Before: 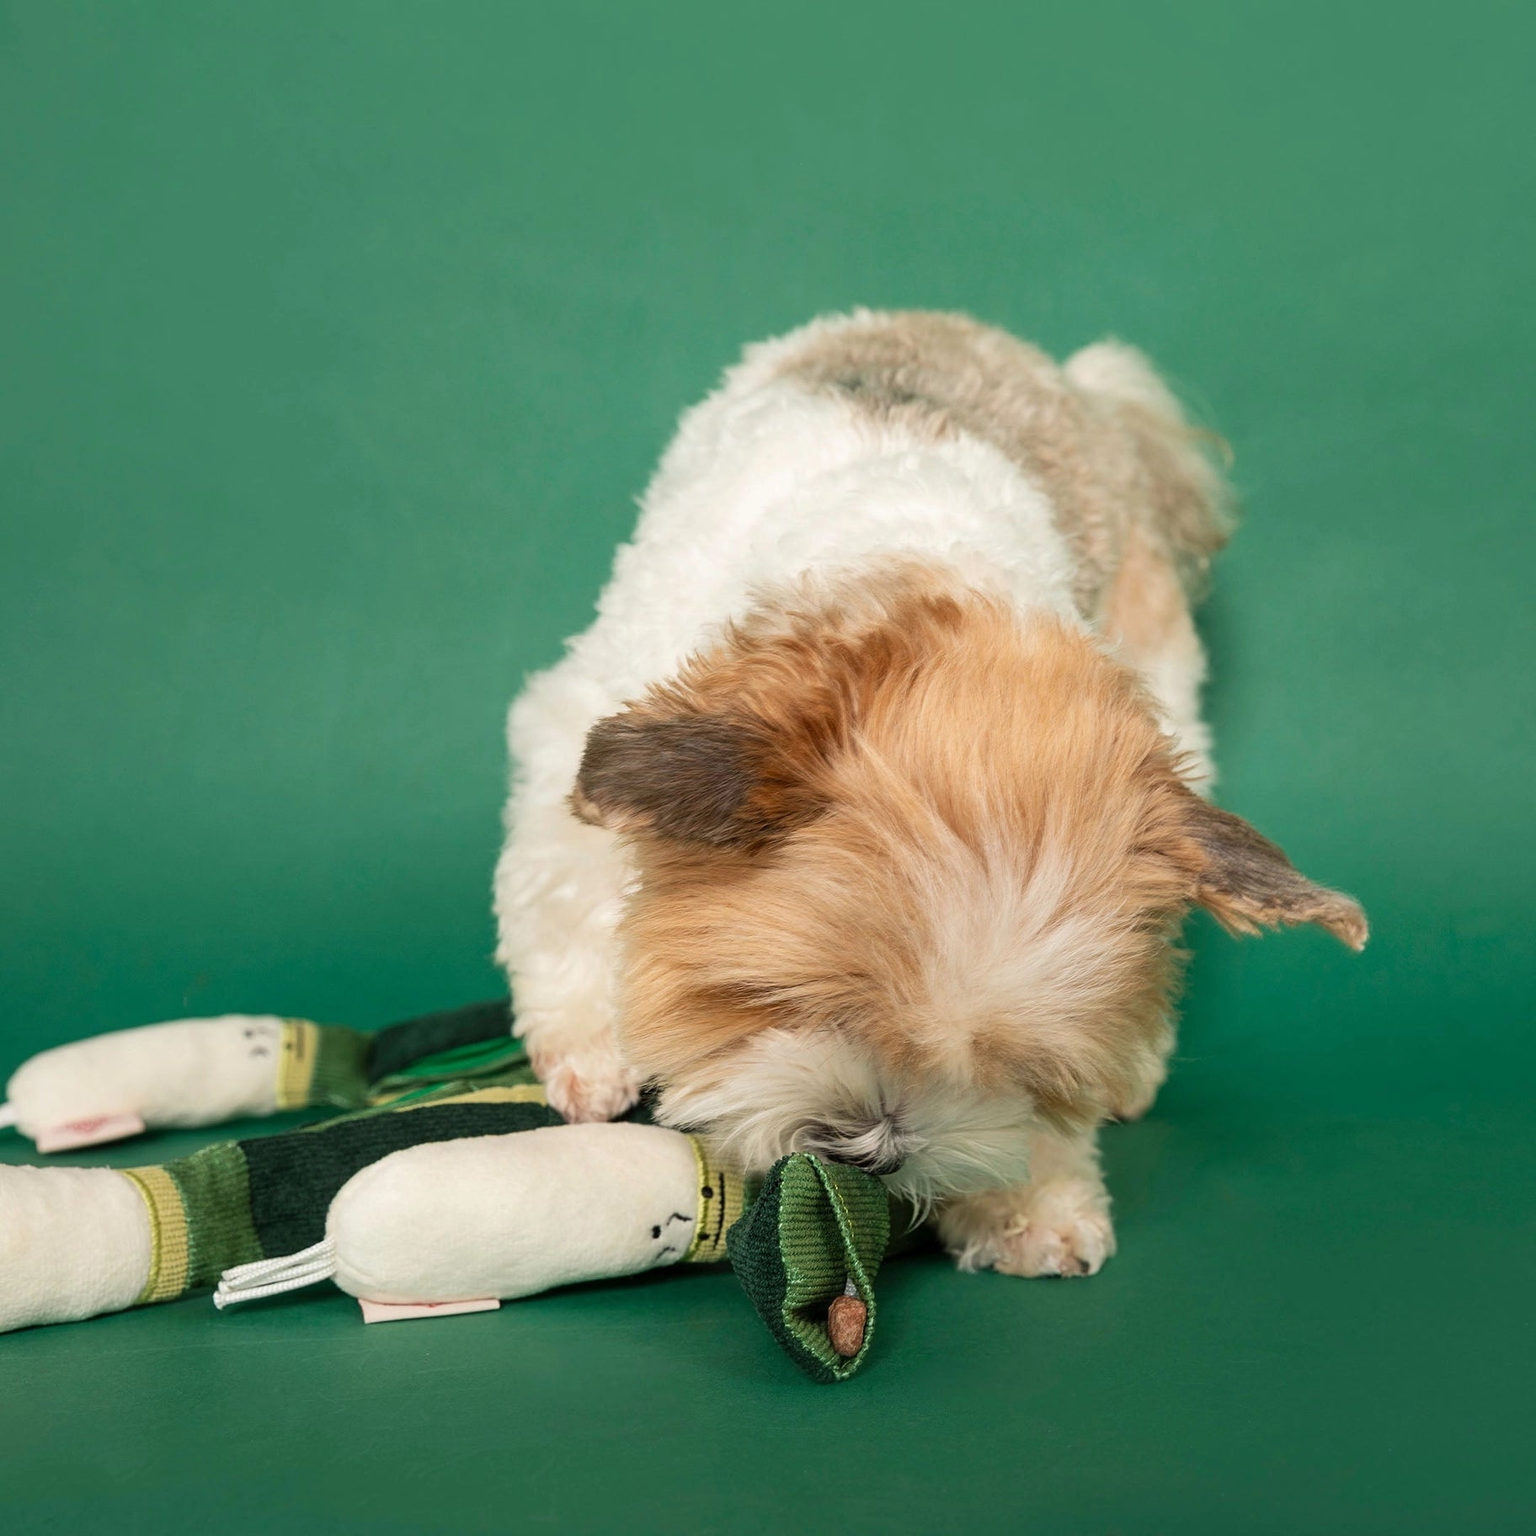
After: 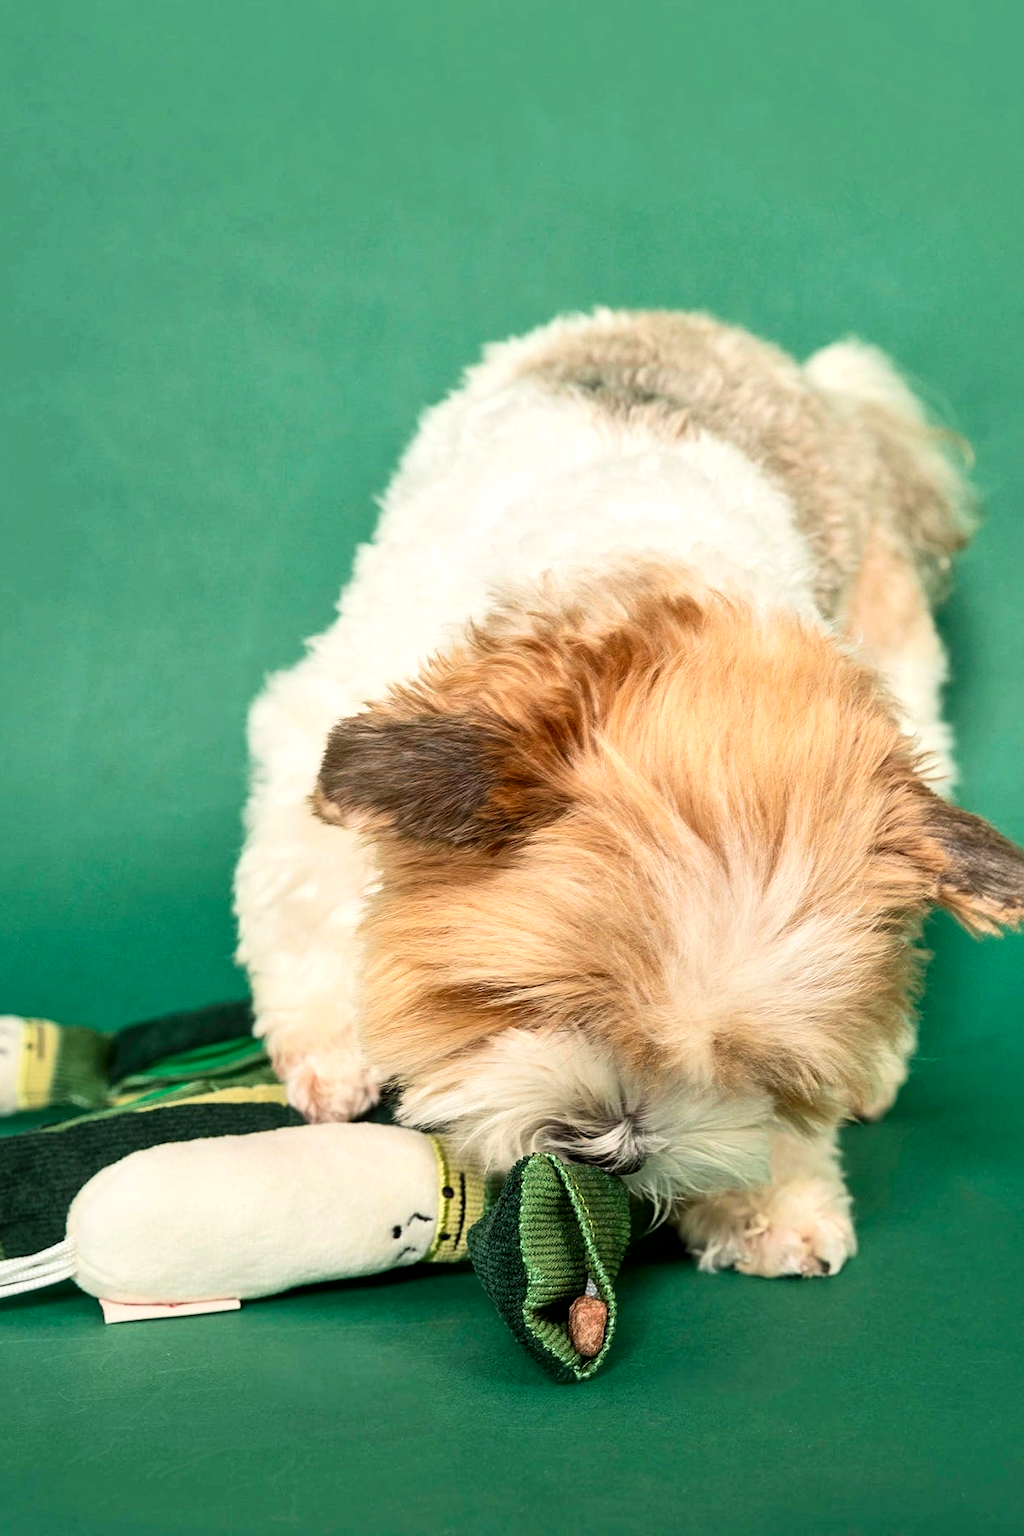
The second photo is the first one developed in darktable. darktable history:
crop: left 16.936%, right 16.294%
local contrast: mode bilateral grid, contrast 25, coarseness 61, detail 151%, midtone range 0.2
contrast brightness saturation: contrast 0.203, brightness 0.161, saturation 0.218
